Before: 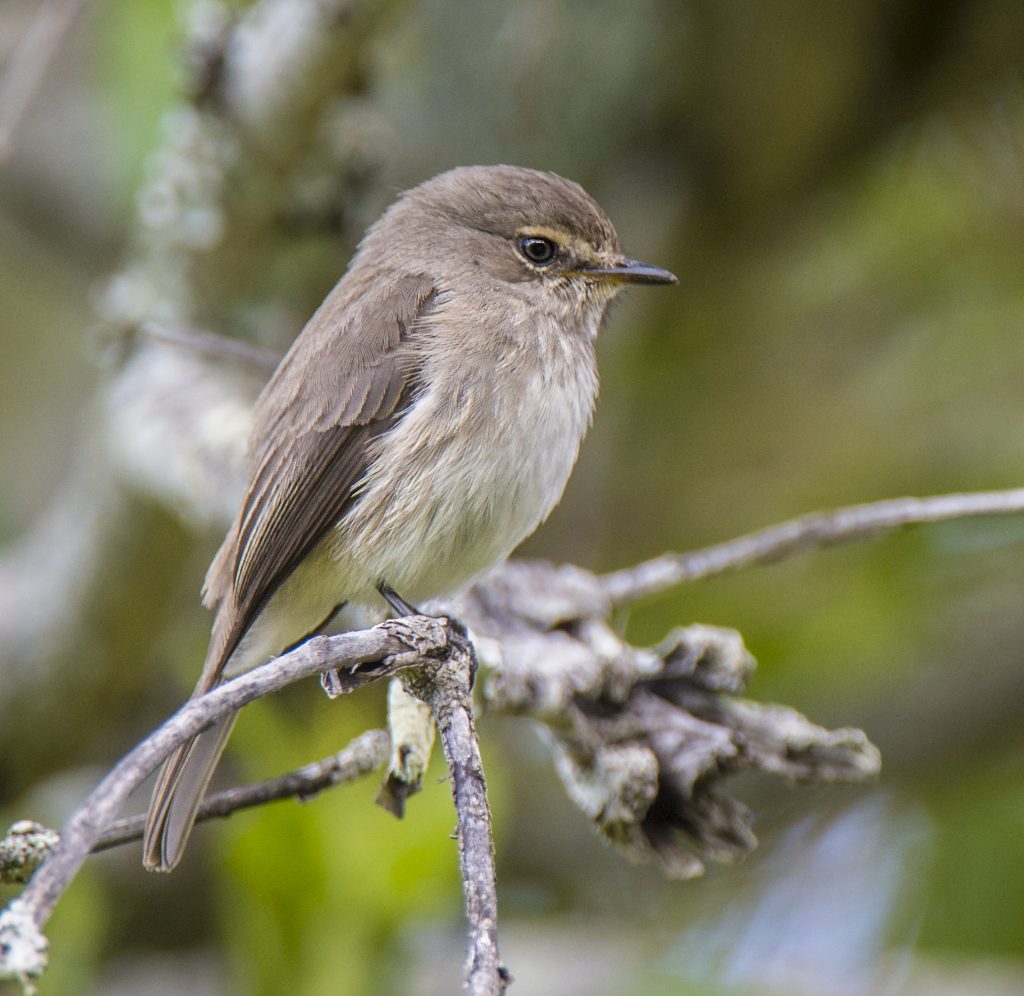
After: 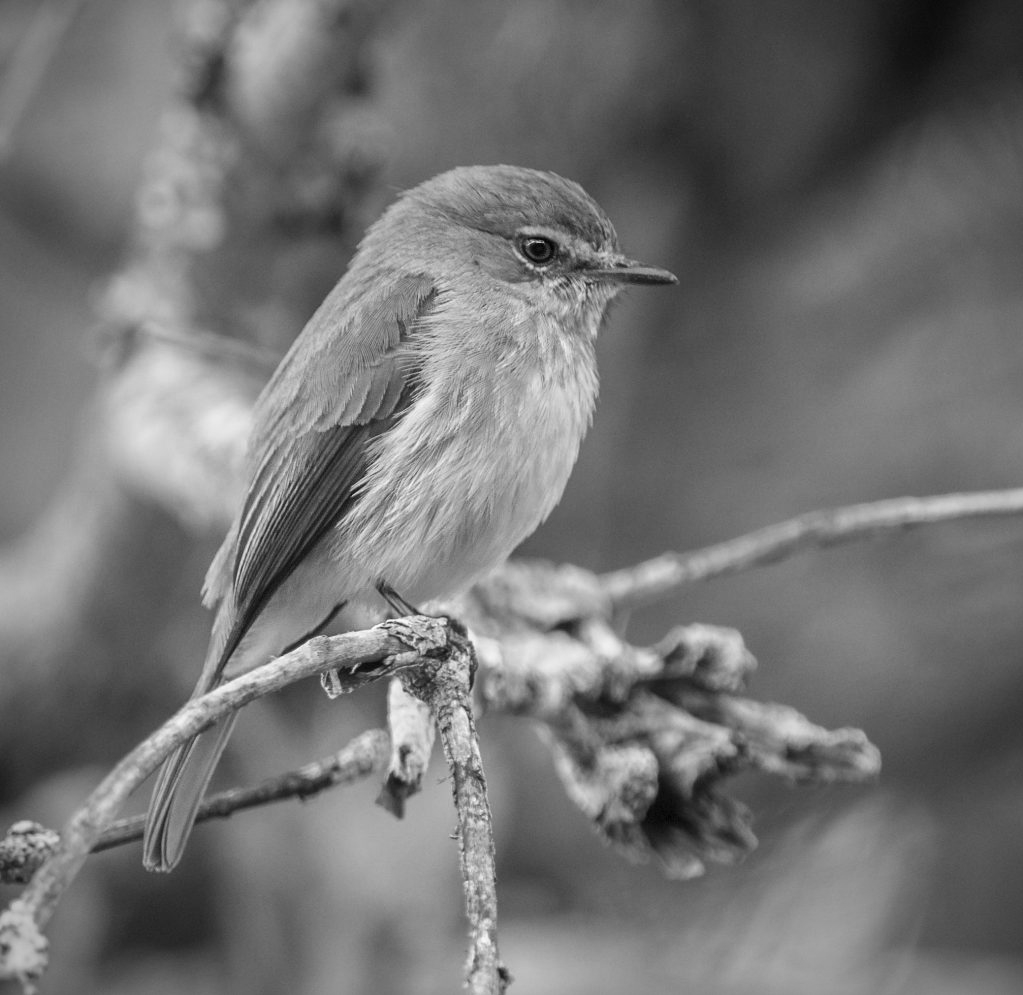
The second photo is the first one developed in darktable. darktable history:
monochrome: on, module defaults
vignetting: fall-off radius 60.92%
exposure: compensate highlight preservation false
